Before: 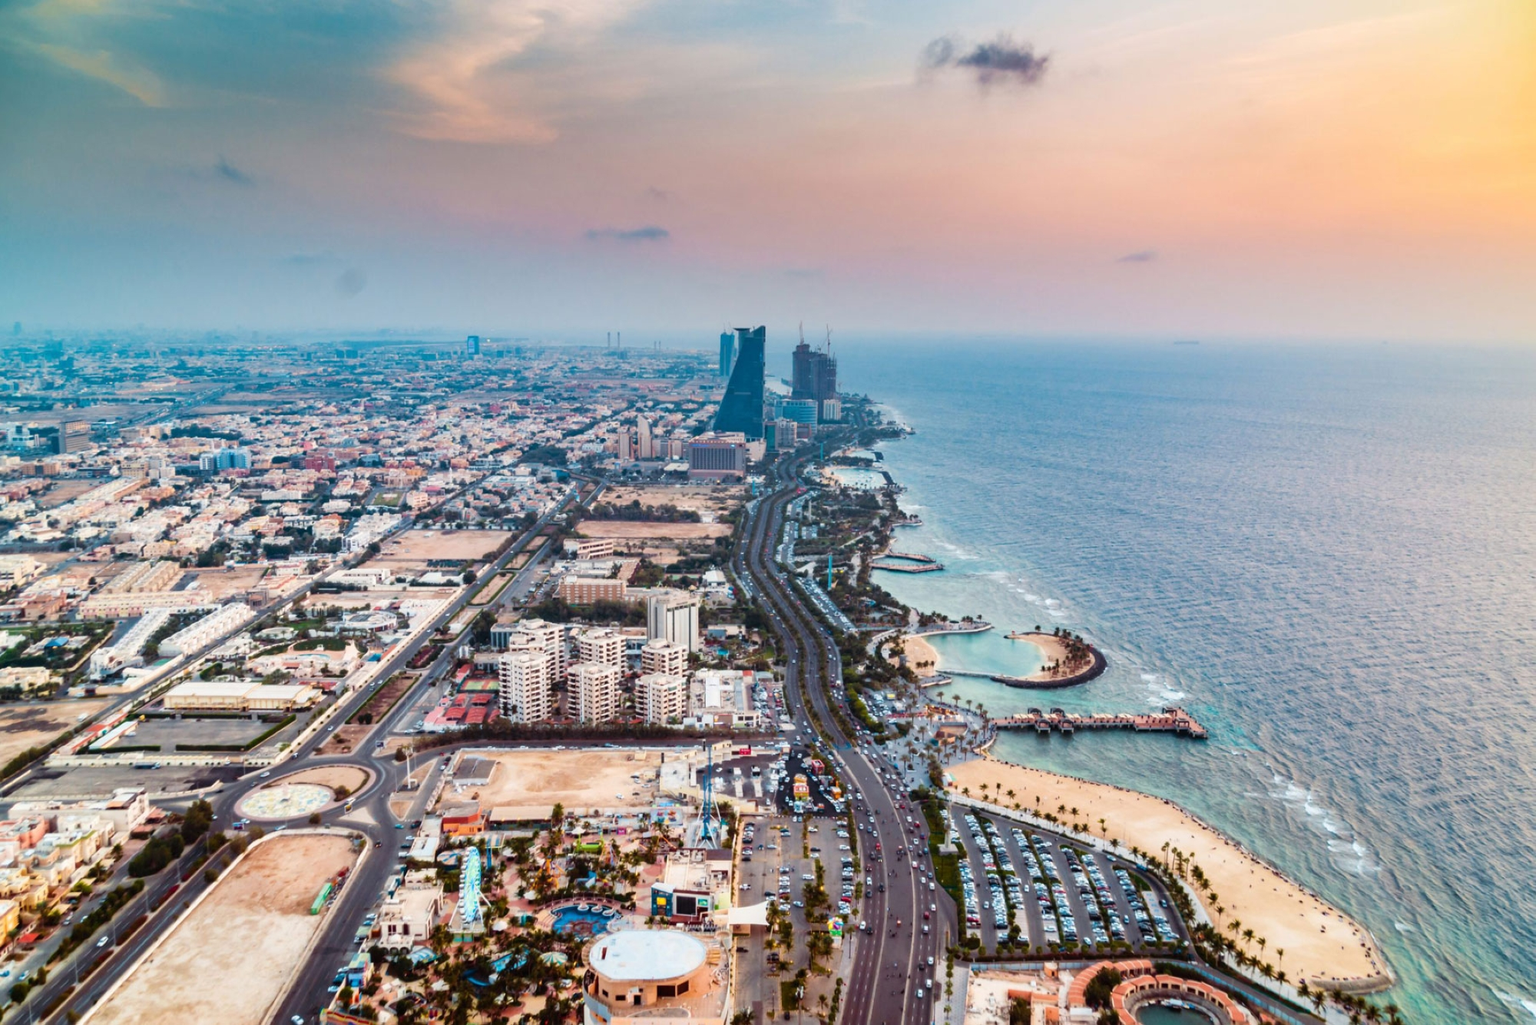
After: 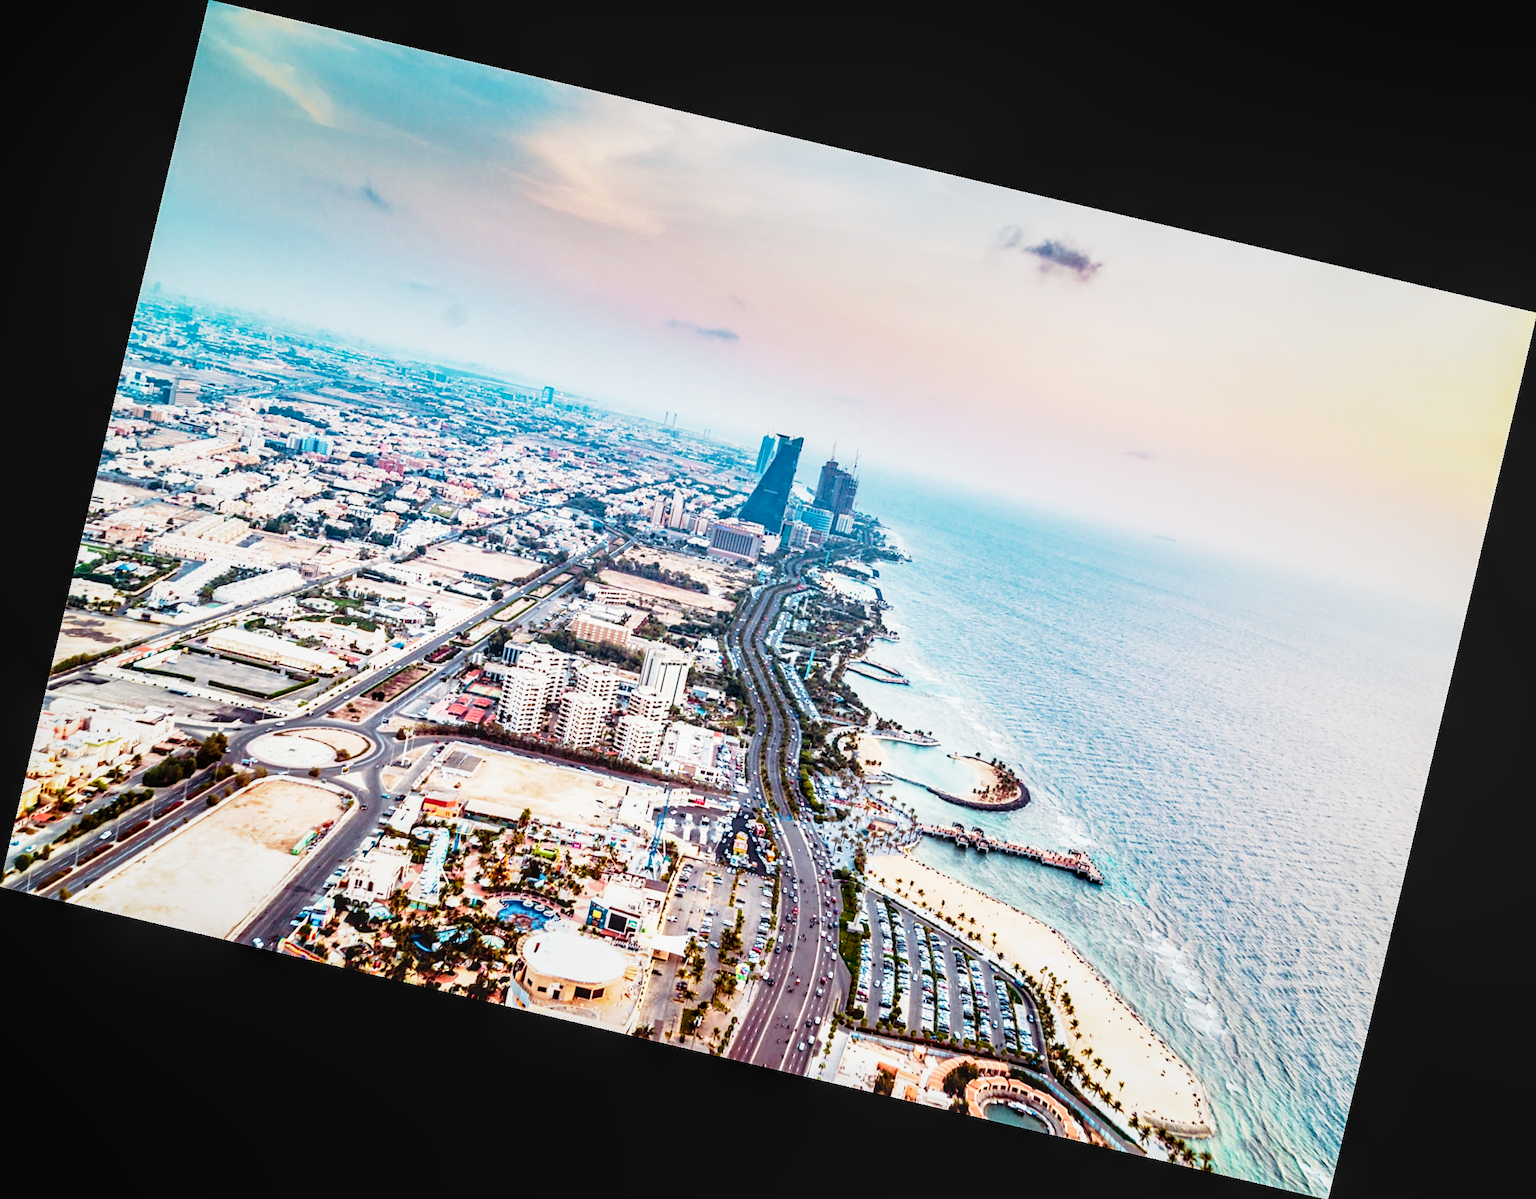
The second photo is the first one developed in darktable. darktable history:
rotate and perspective: rotation 13.27°, automatic cropping off
base curve: curves: ch0 [(0, 0) (0.012, 0.01) (0.073, 0.168) (0.31, 0.711) (0.645, 0.957) (1, 1)], preserve colors none
contrast brightness saturation: contrast 0.01, saturation -0.05
sharpen: radius 1.967
local contrast: on, module defaults
